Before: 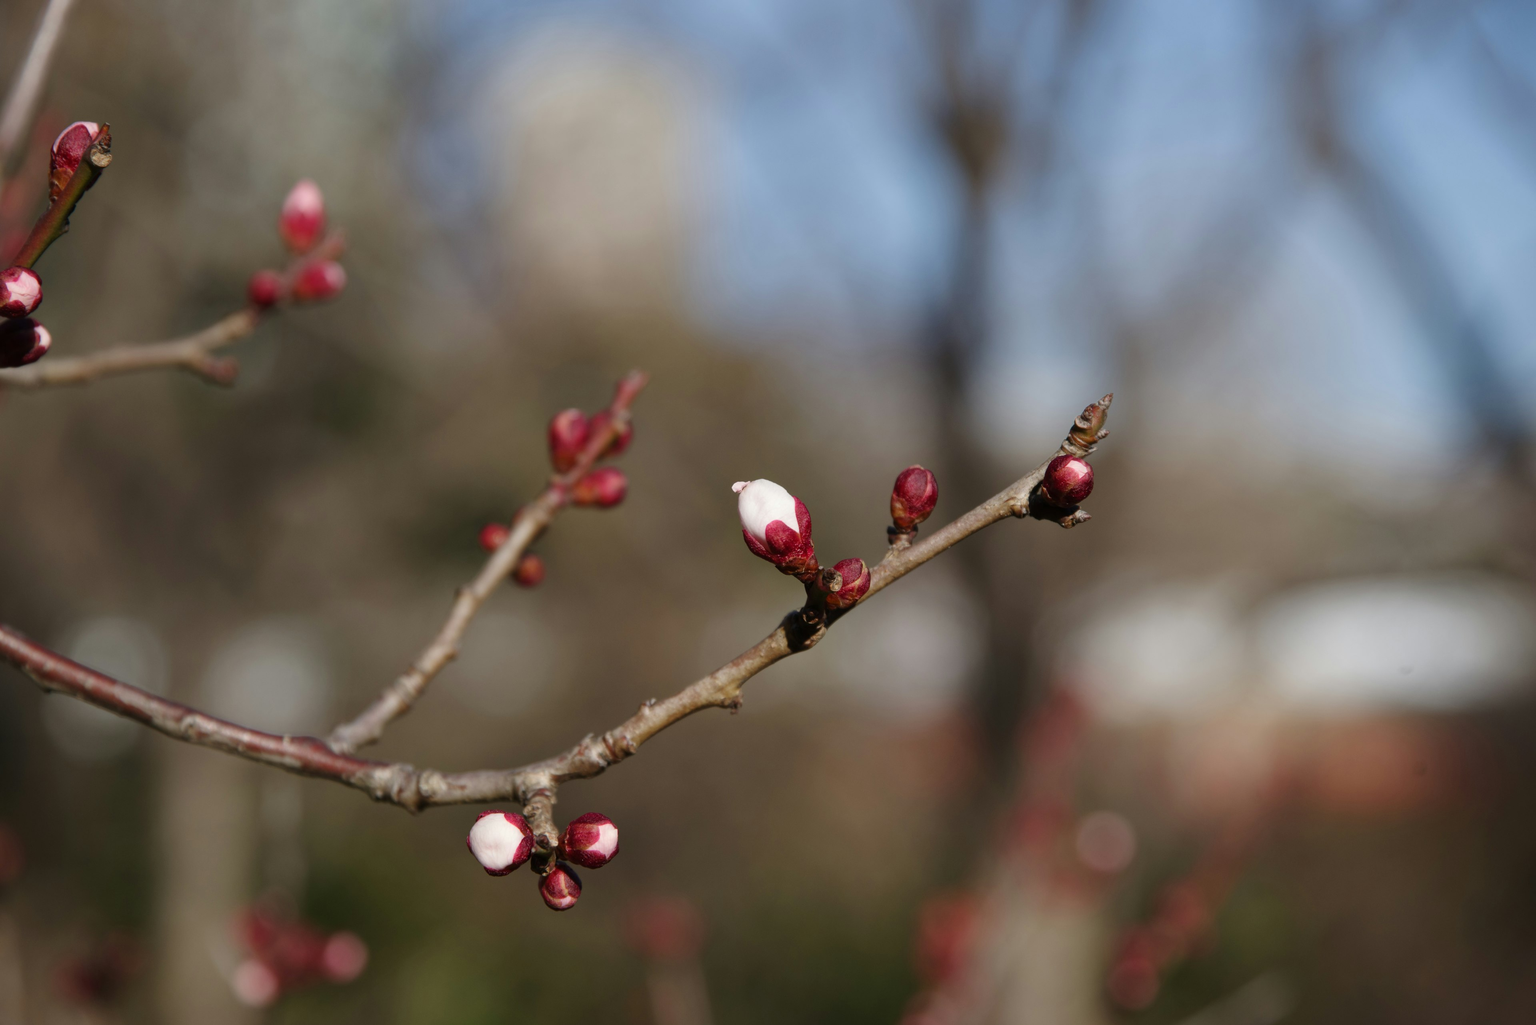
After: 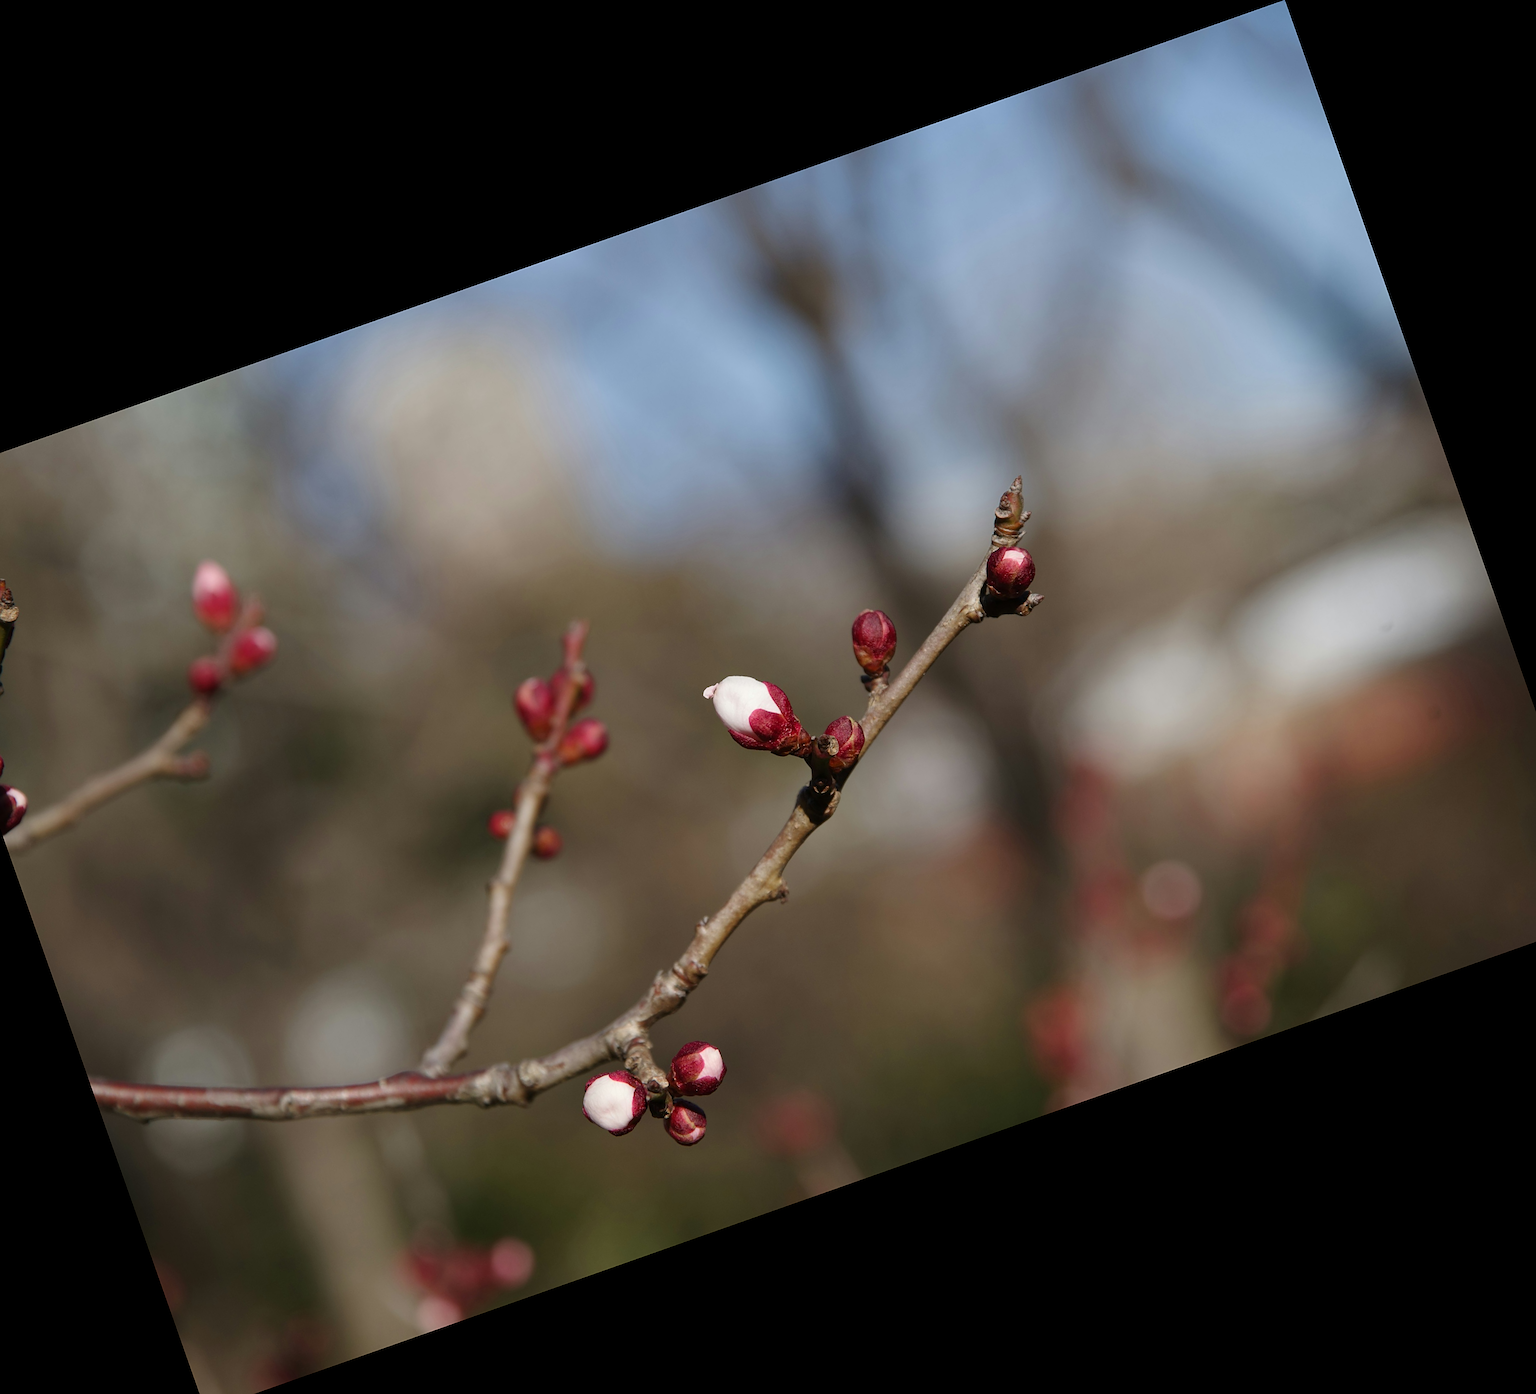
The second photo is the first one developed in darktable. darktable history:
sharpen: on, module defaults
crop and rotate: angle 19.43°, left 6.812%, right 4.125%, bottom 1.087%
rotate and perspective: rotation -1.42°, crop left 0.016, crop right 0.984, crop top 0.035, crop bottom 0.965
